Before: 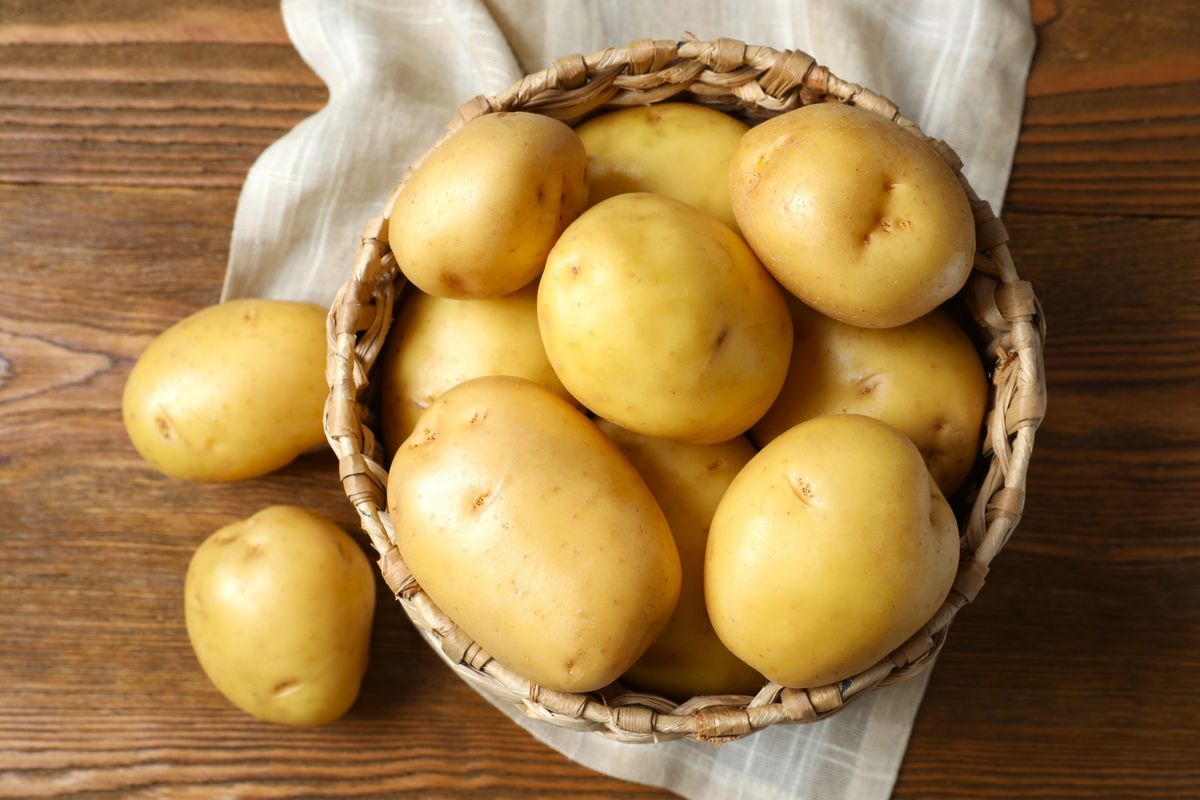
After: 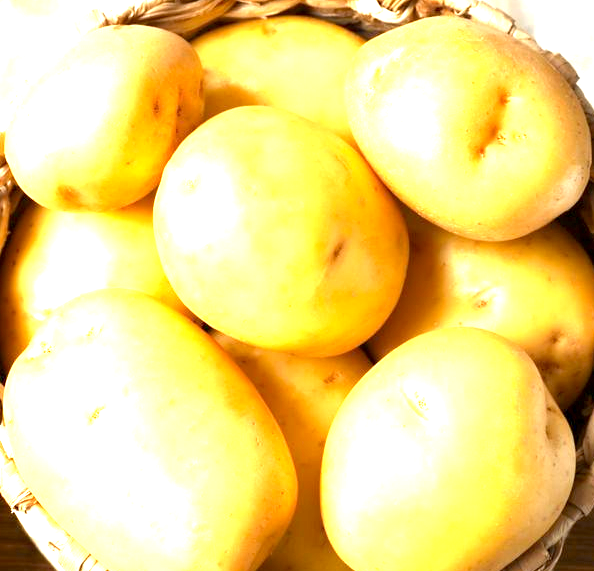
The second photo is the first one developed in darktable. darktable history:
exposure: black level correction 0.001, exposure 2 EV, compensate highlight preservation false
crop: left 32.075%, top 10.976%, right 18.355%, bottom 17.596%
